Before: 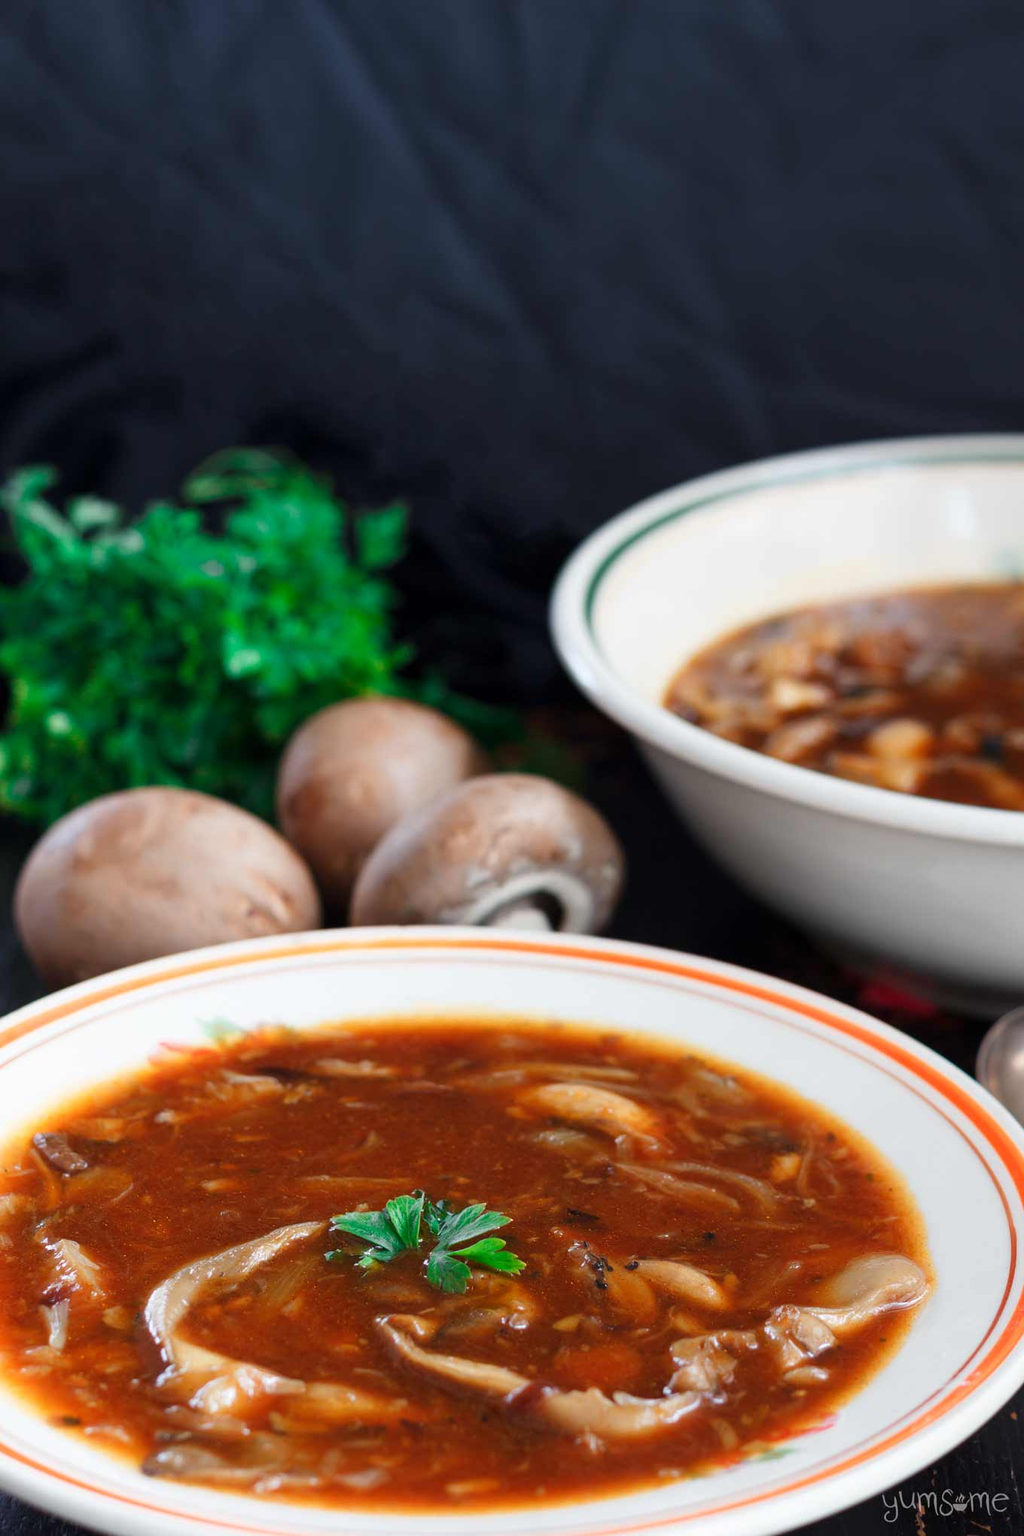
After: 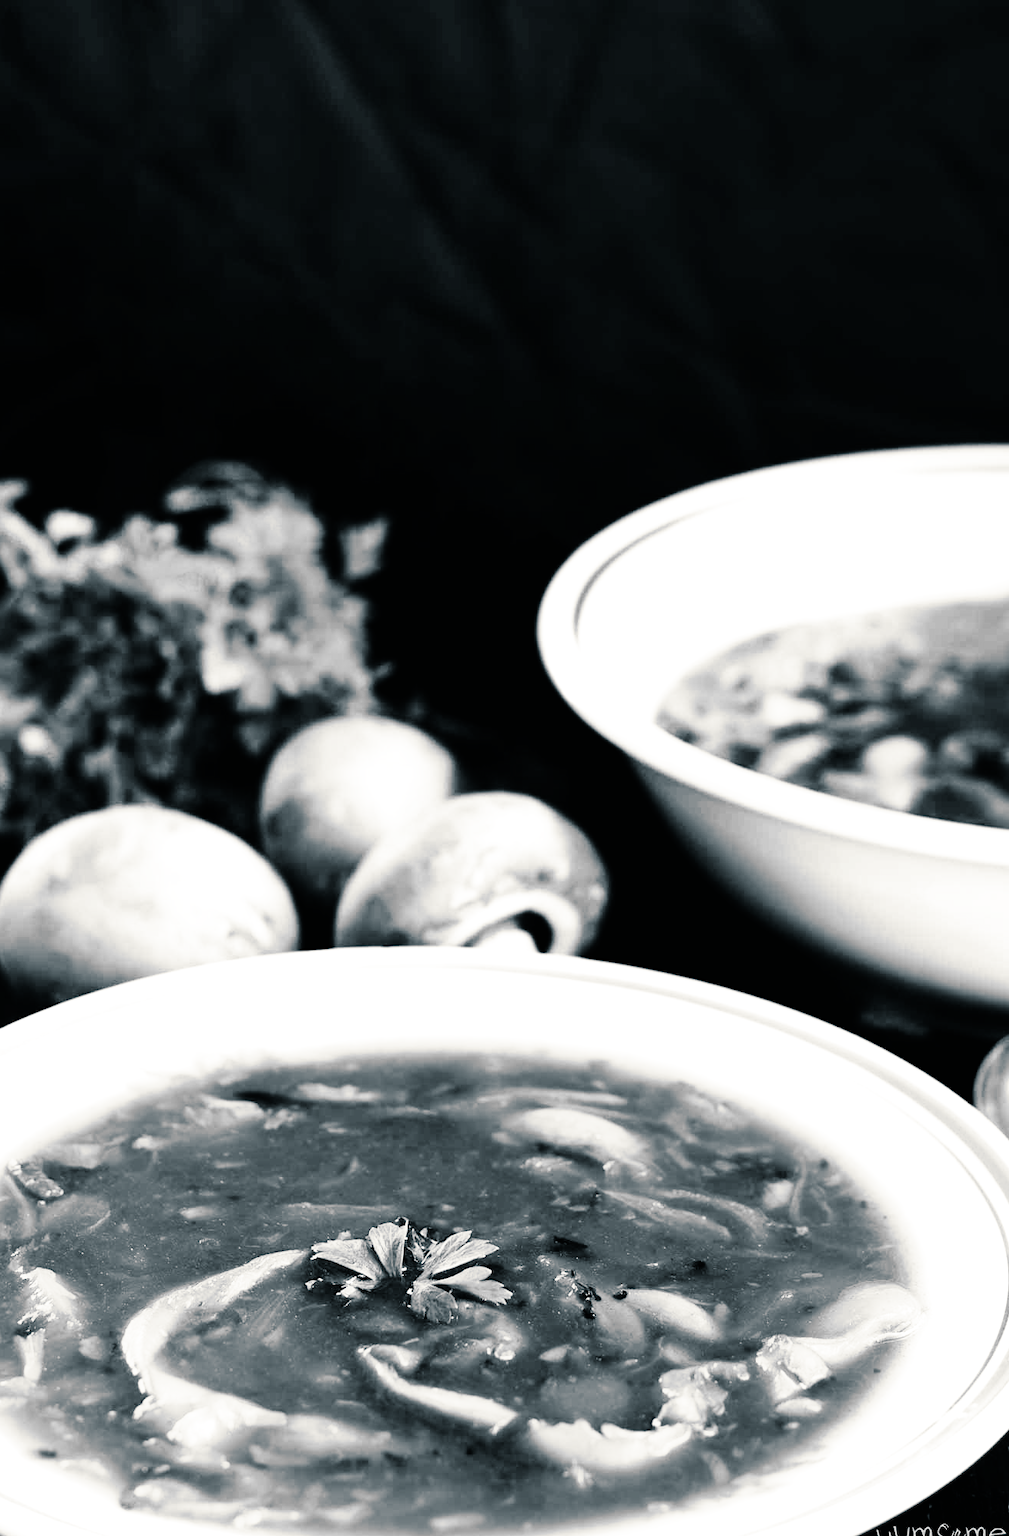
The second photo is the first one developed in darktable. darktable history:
crop and rotate: left 2.536%, right 1.107%, bottom 2.246%
monochrome: on, module defaults
color balance: mode lift, gamma, gain (sRGB), lift [1.014, 0.966, 0.918, 0.87], gamma [0.86, 0.734, 0.918, 0.976], gain [1.063, 1.13, 1.063, 0.86]
split-toning: shadows › hue 205.2°, shadows › saturation 0.29, highlights › hue 50.4°, highlights › saturation 0.38, balance -49.9
exposure: black level correction 0.001, exposure 0.5 EV, compensate exposure bias true, compensate highlight preservation false
base curve: curves: ch0 [(0, 0) (0, 0) (0.002, 0.001) (0.008, 0.003) (0.019, 0.011) (0.037, 0.037) (0.064, 0.11) (0.102, 0.232) (0.152, 0.379) (0.216, 0.524) (0.296, 0.665) (0.394, 0.789) (0.512, 0.881) (0.651, 0.945) (0.813, 0.986) (1, 1)], preserve colors none
